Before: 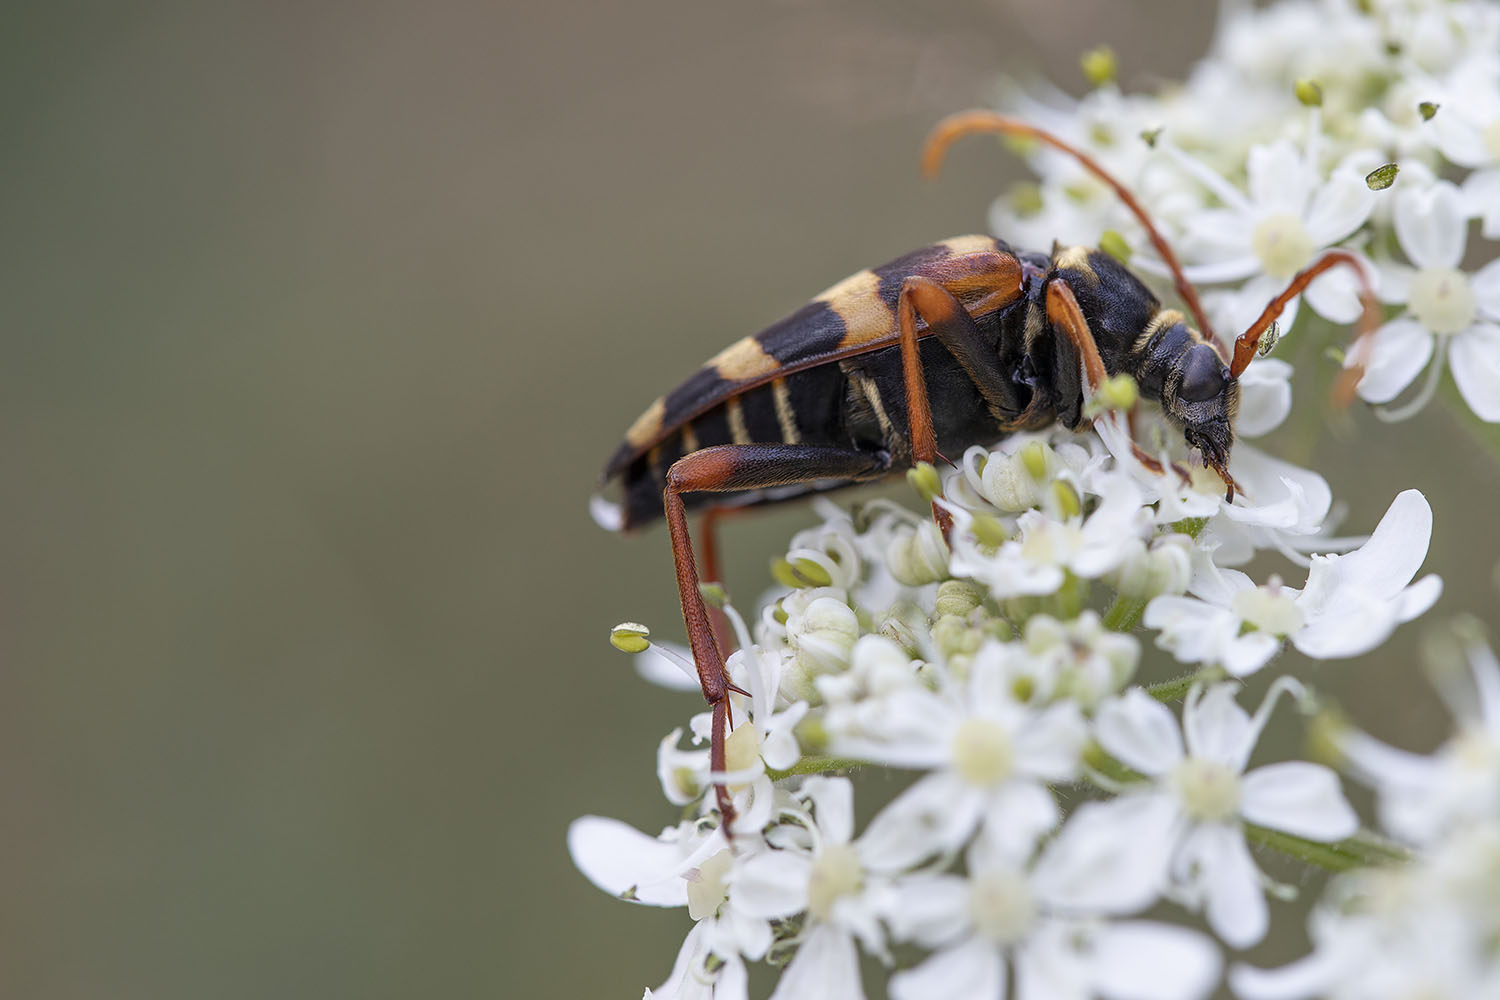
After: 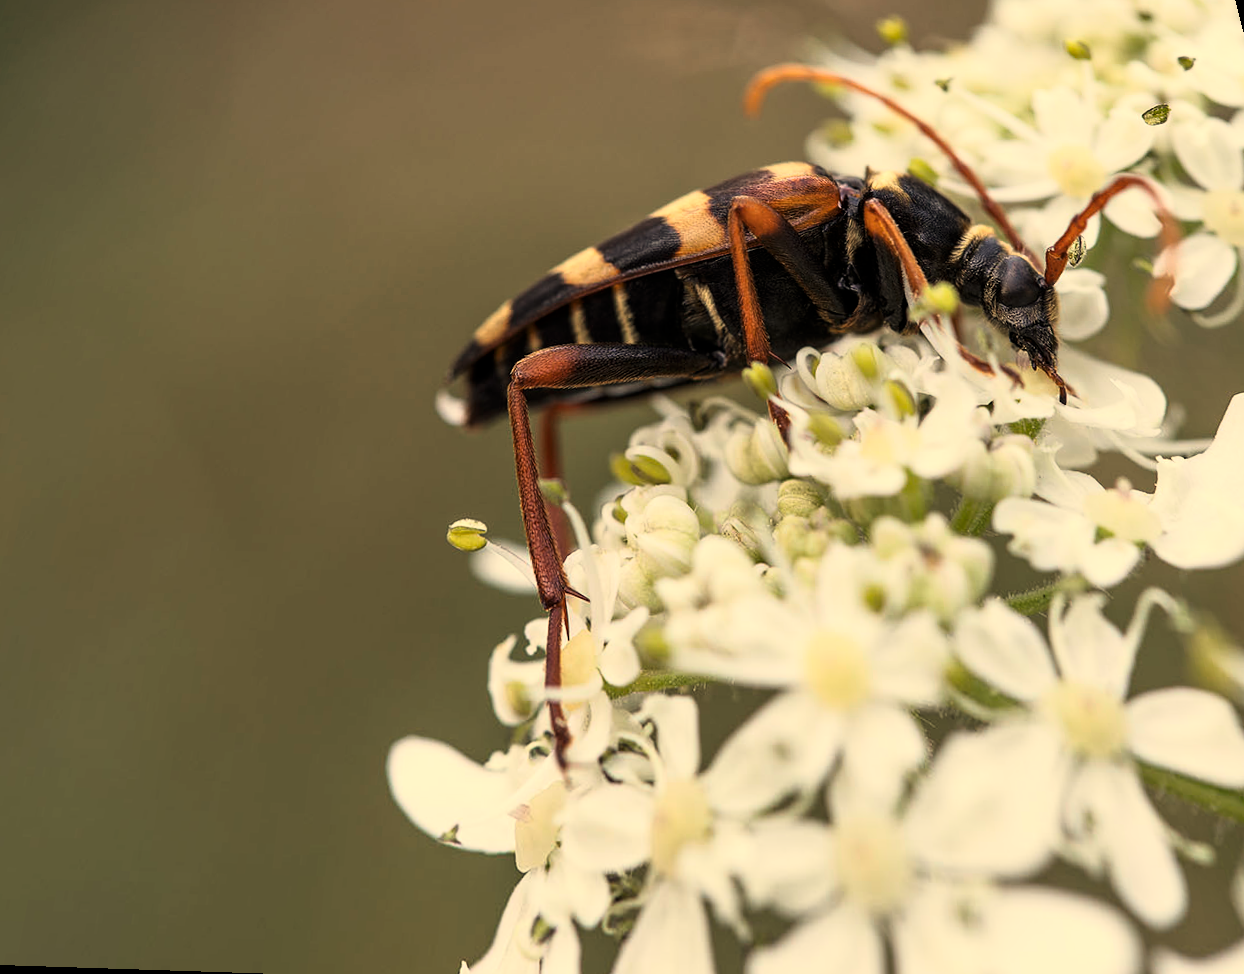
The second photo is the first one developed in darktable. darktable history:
tone curve: curves: ch0 [(0, 0) (0.042, 0.01) (0.223, 0.123) (0.59, 0.574) (0.802, 0.868) (1, 1)], color space Lab, linked channels, preserve colors none
white balance: red 1.08, blue 0.791
rotate and perspective: rotation 0.72°, lens shift (vertical) -0.352, lens shift (horizontal) -0.051, crop left 0.152, crop right 0.859, crop top 0.019, crop bottom 0.964
